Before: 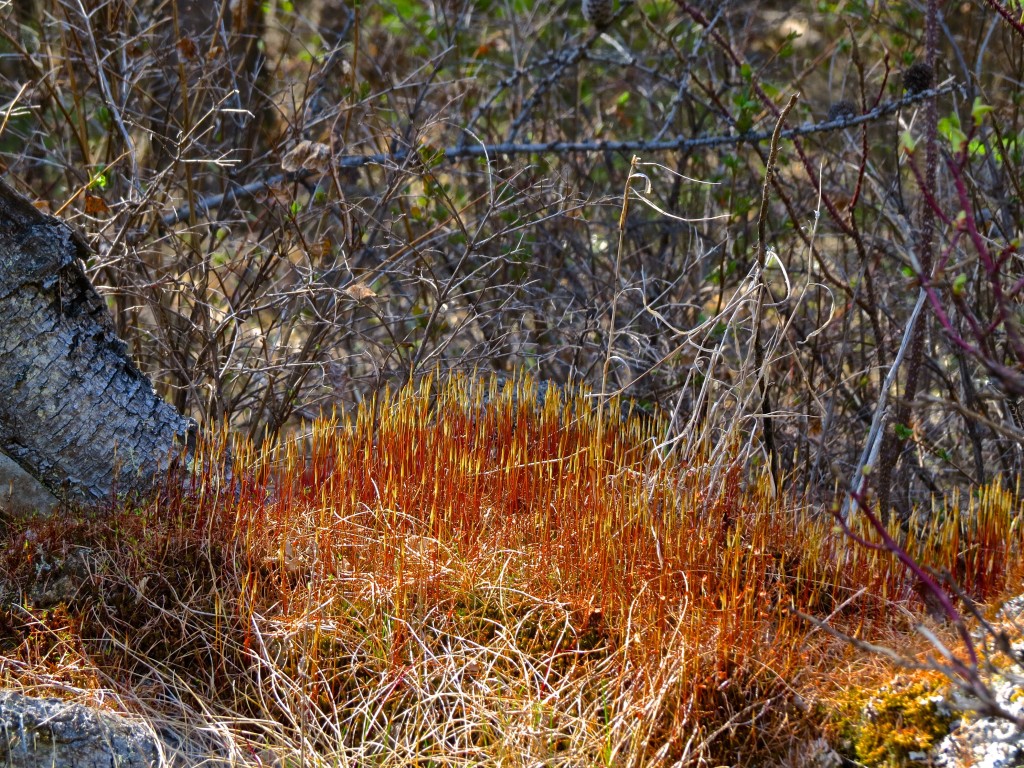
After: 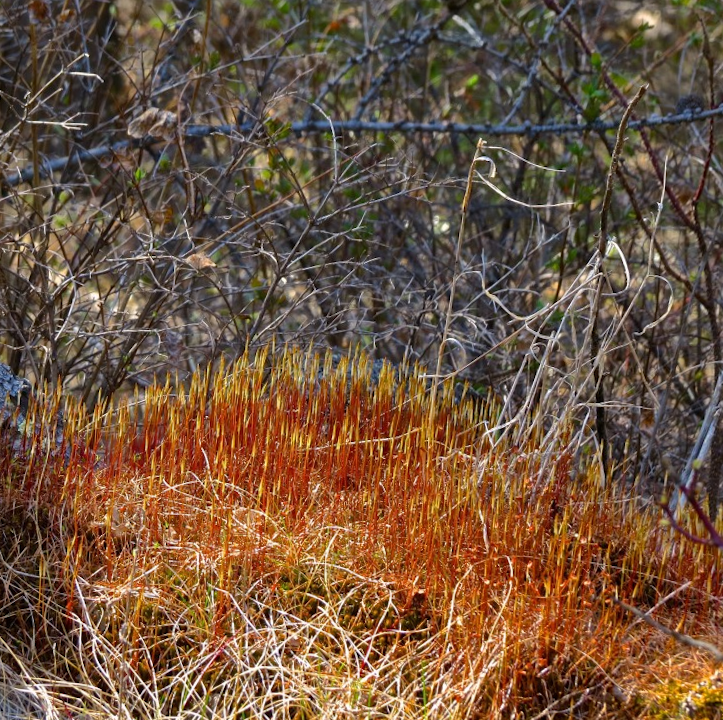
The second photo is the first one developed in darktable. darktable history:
crop and rotate: angle -2.83°, left 13.98%, top 0.029%, right 10.797%, bottom 0.05%
